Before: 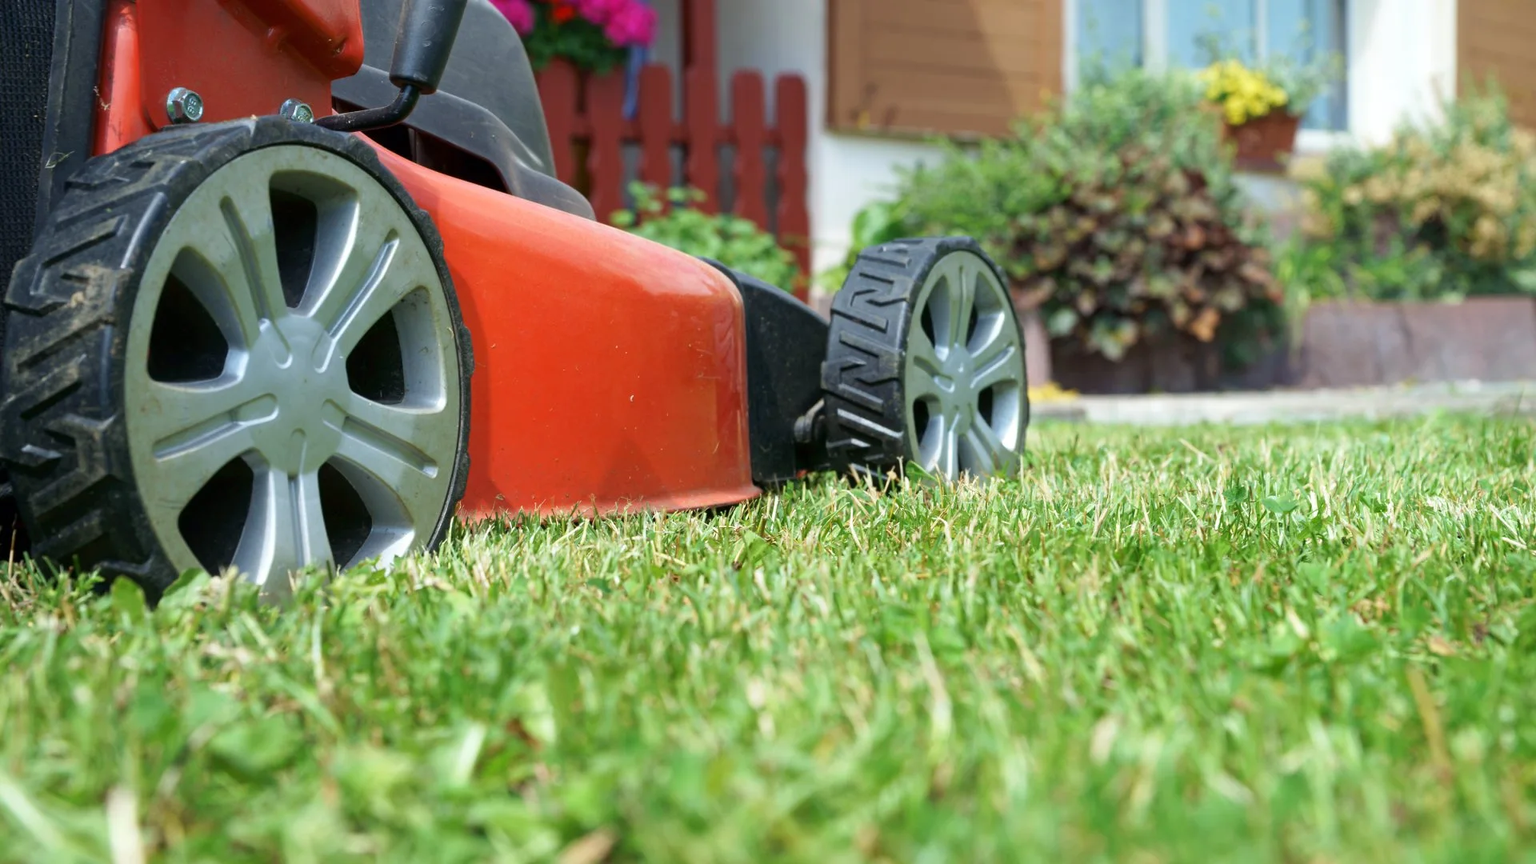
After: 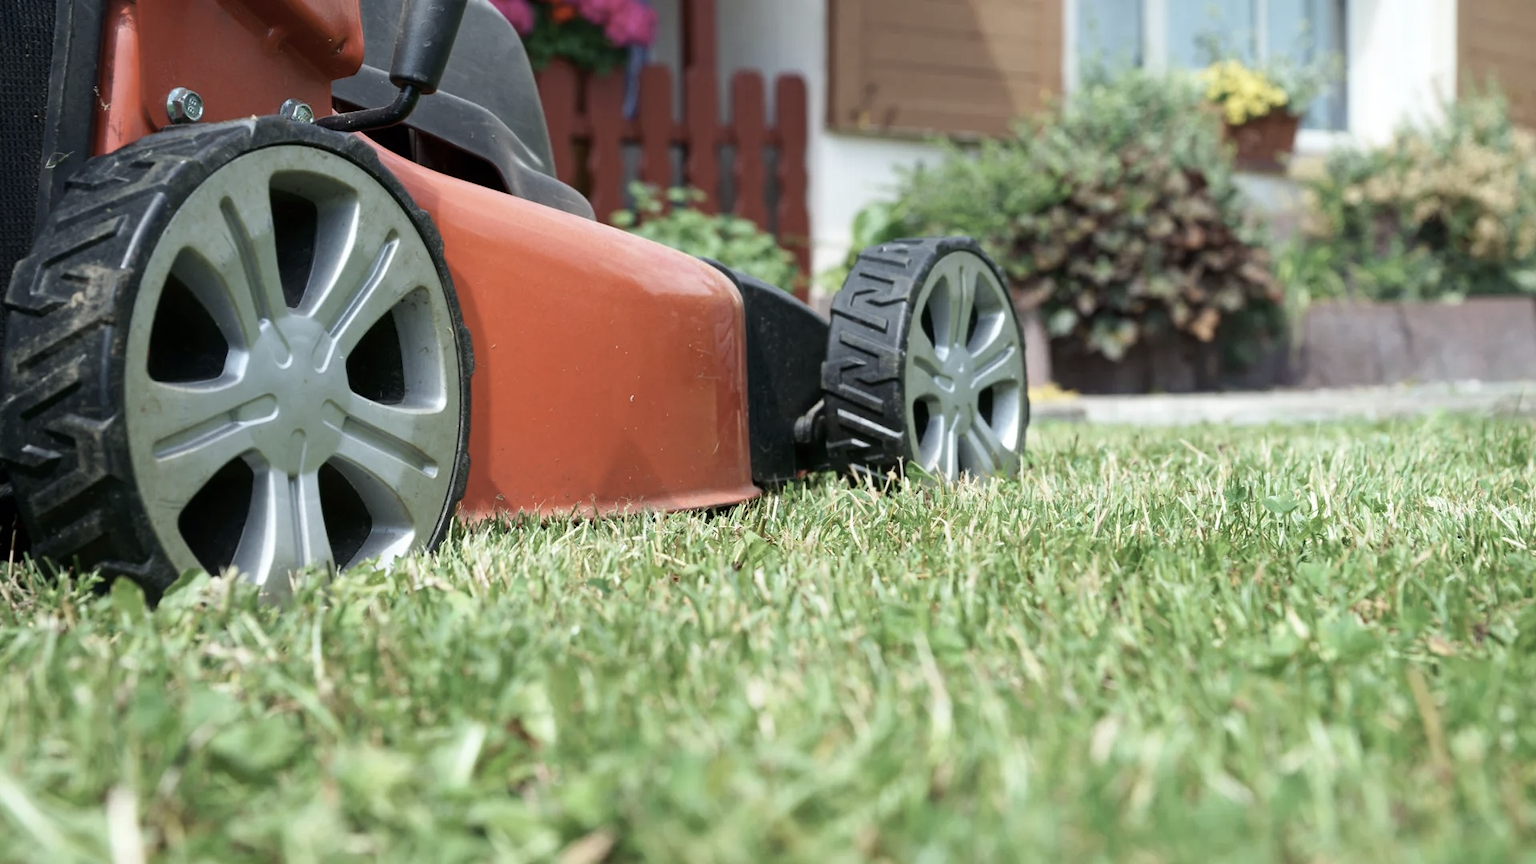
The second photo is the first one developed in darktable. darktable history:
contrast brightness saturation: contrast 0.105, saturation -0.378
